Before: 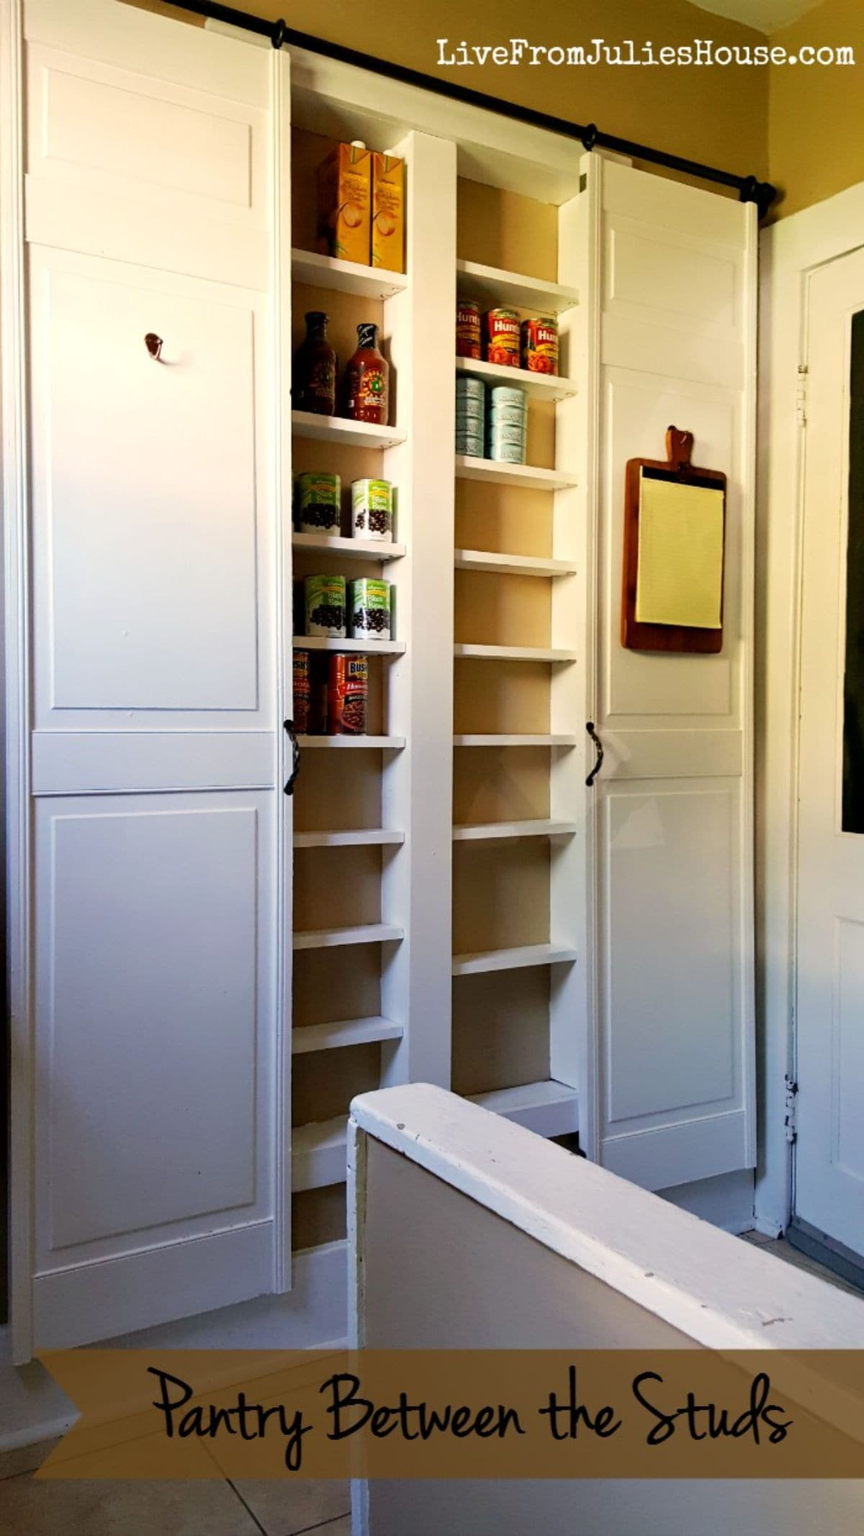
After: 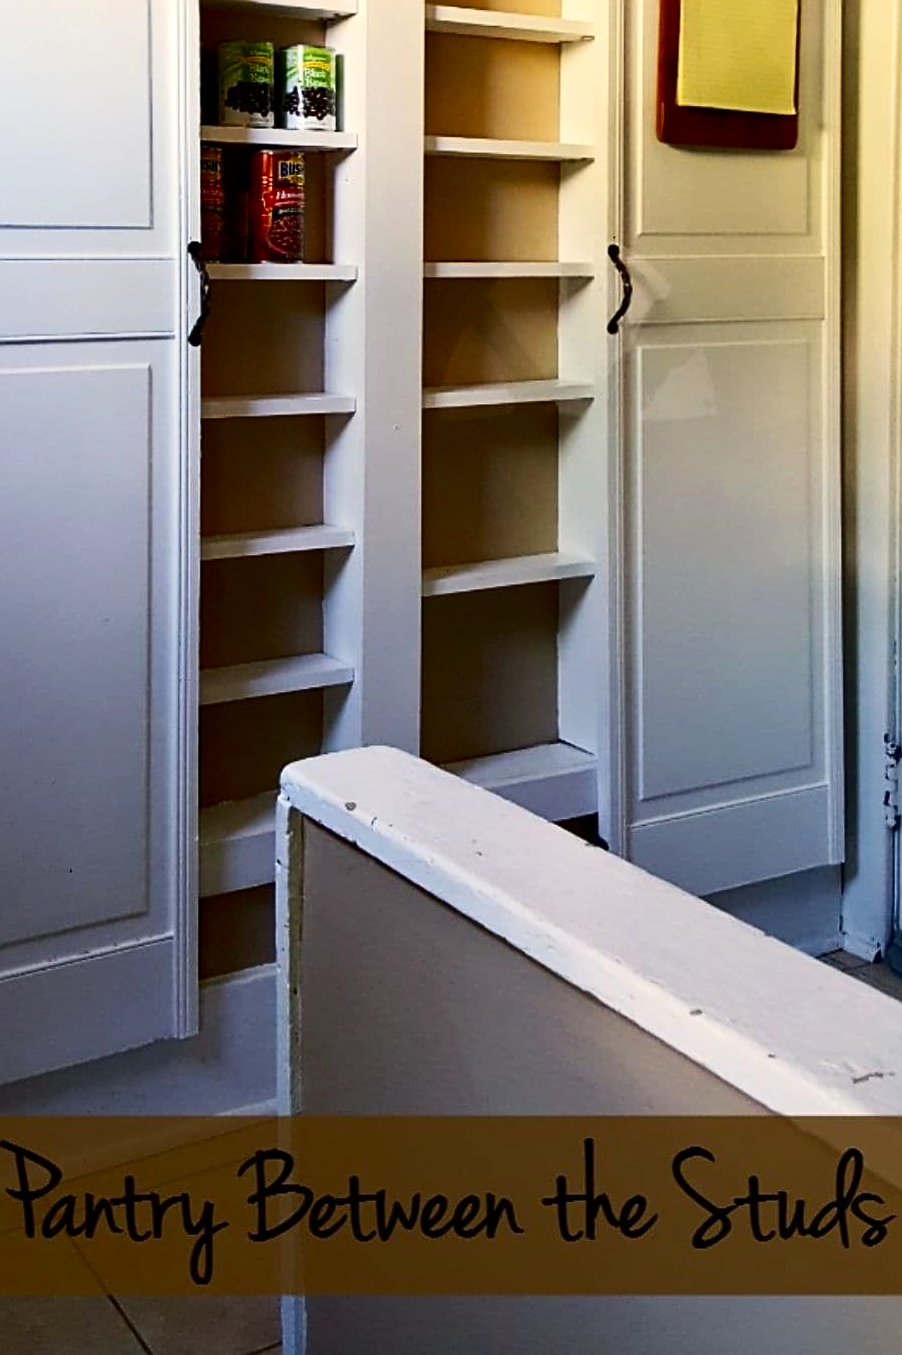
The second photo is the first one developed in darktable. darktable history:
crop and rotate: left 17.196%, top 35.546%, right 7.635%, bottom 0.919%
sharpen: on, module defaults
contrast brightness saturation: contrast 0.202, brightness -0.107, saturation 0.1
